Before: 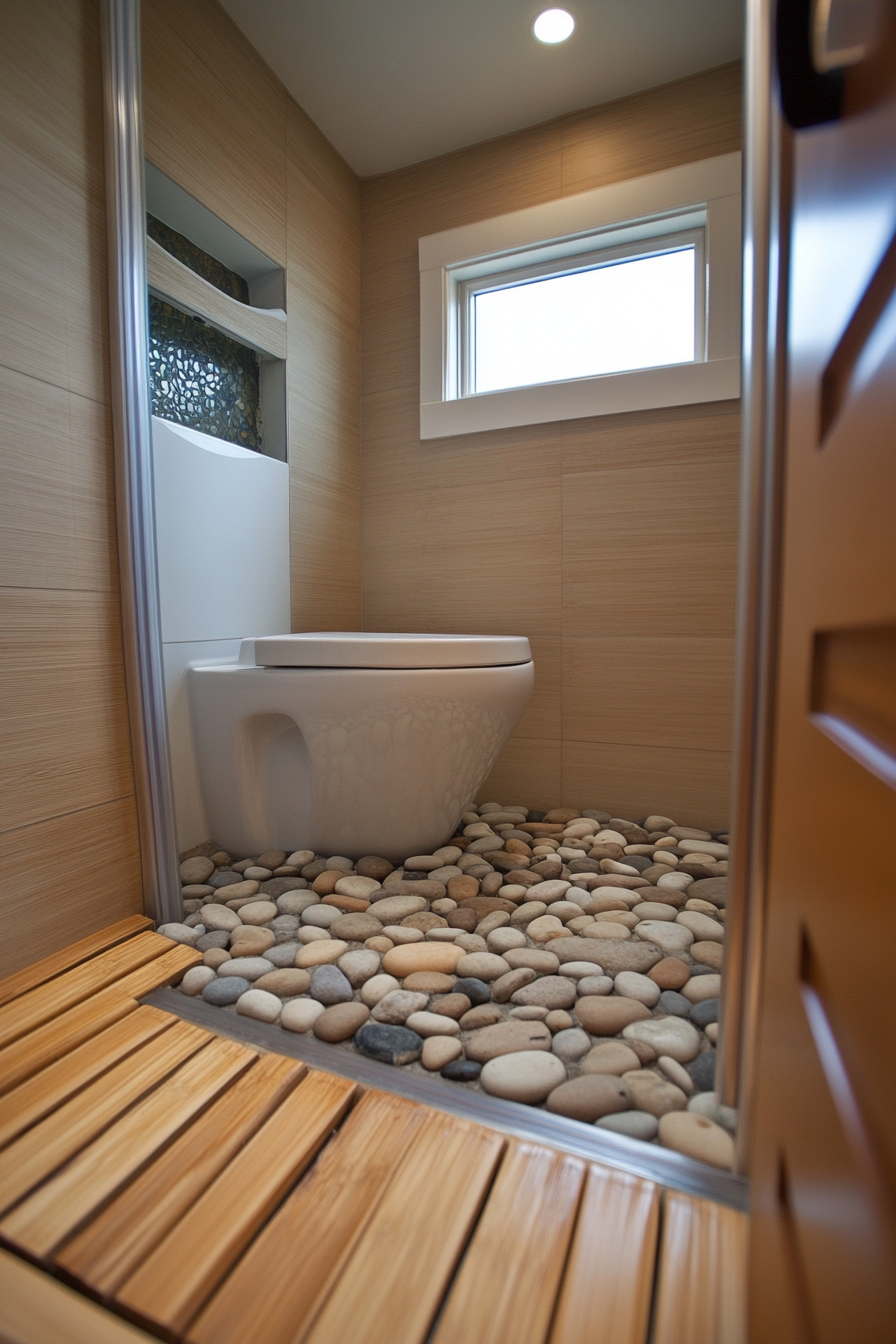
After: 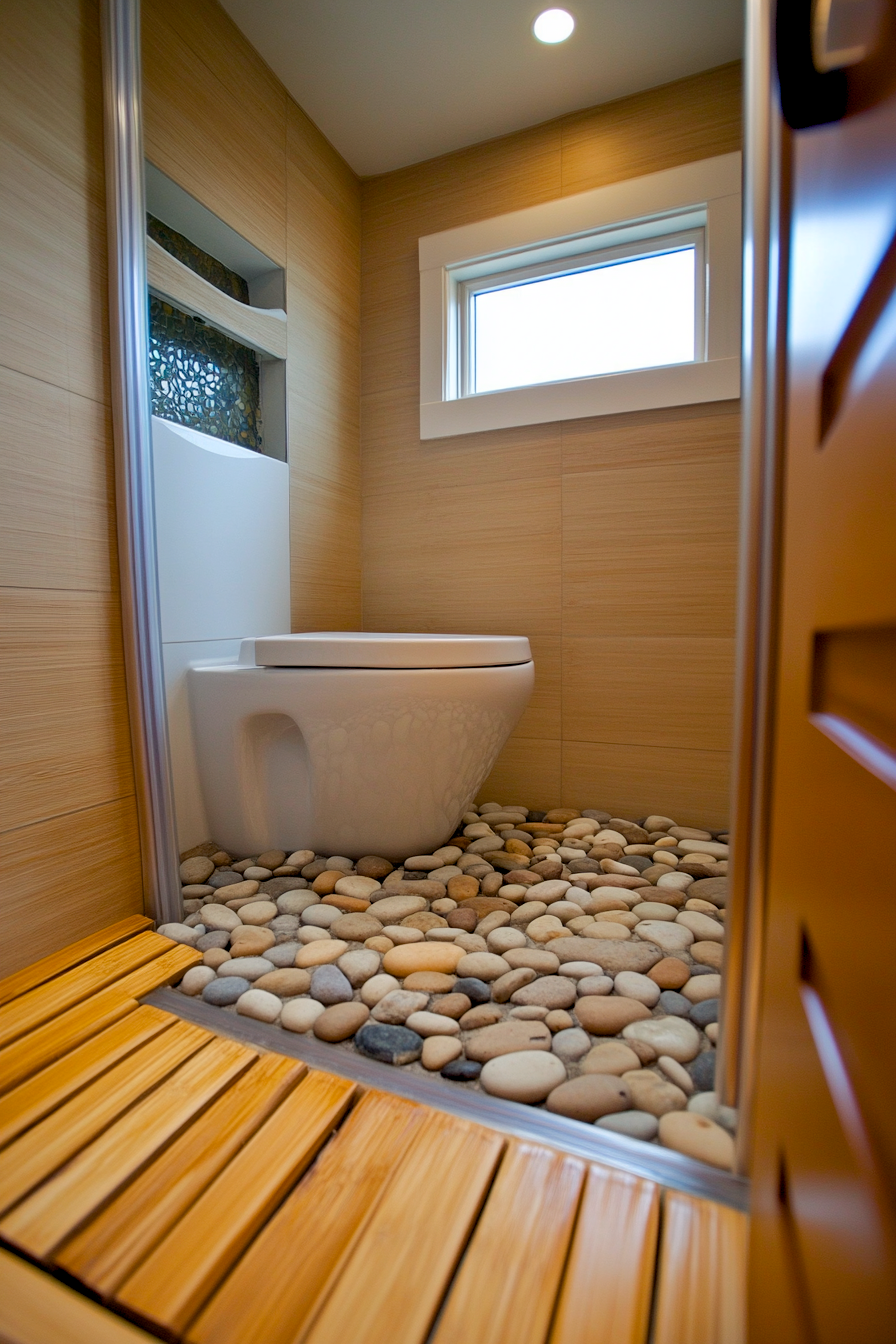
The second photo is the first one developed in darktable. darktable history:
color balance rgb: global offset › luminance -0.843%, perceptual saturation grading › global saturation 31.026%, perceptual brilliance grading › mid-tones 10.55%, perceptual brilliance grading › shadows 15.408%, global vibrance 14.501%
